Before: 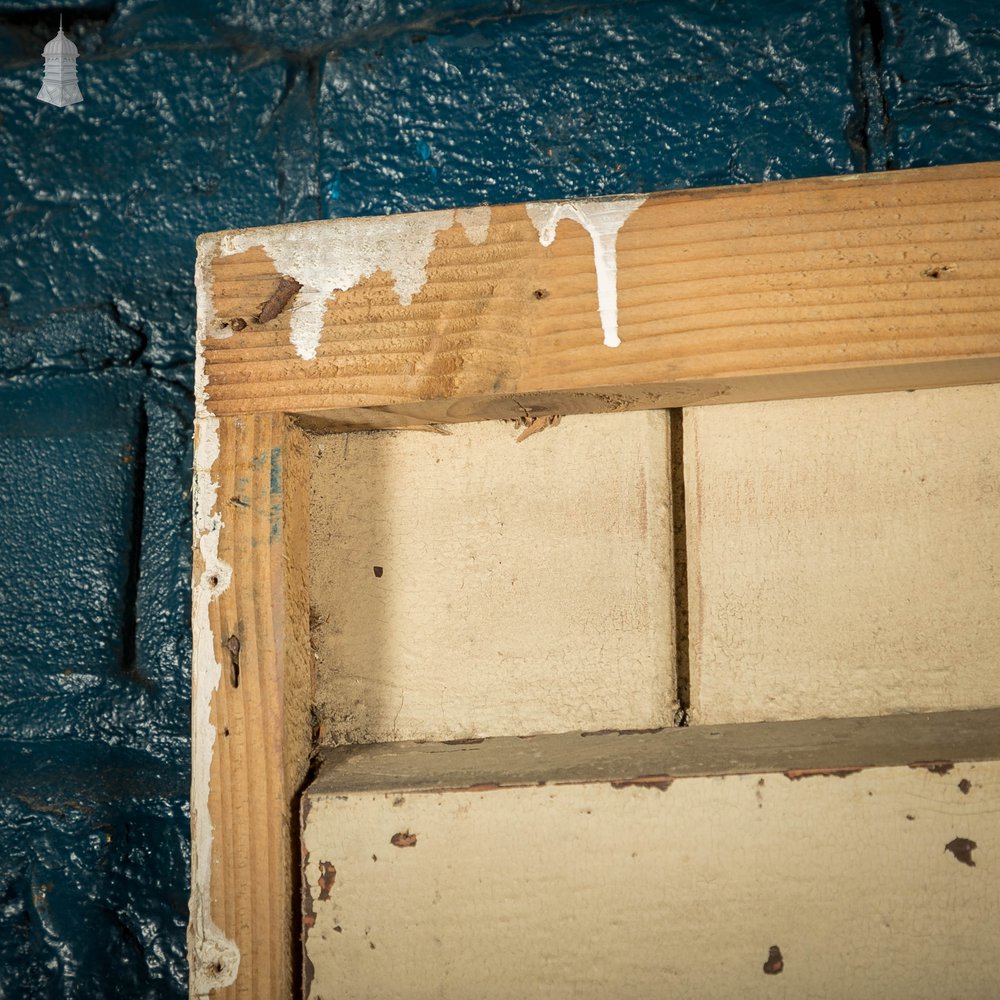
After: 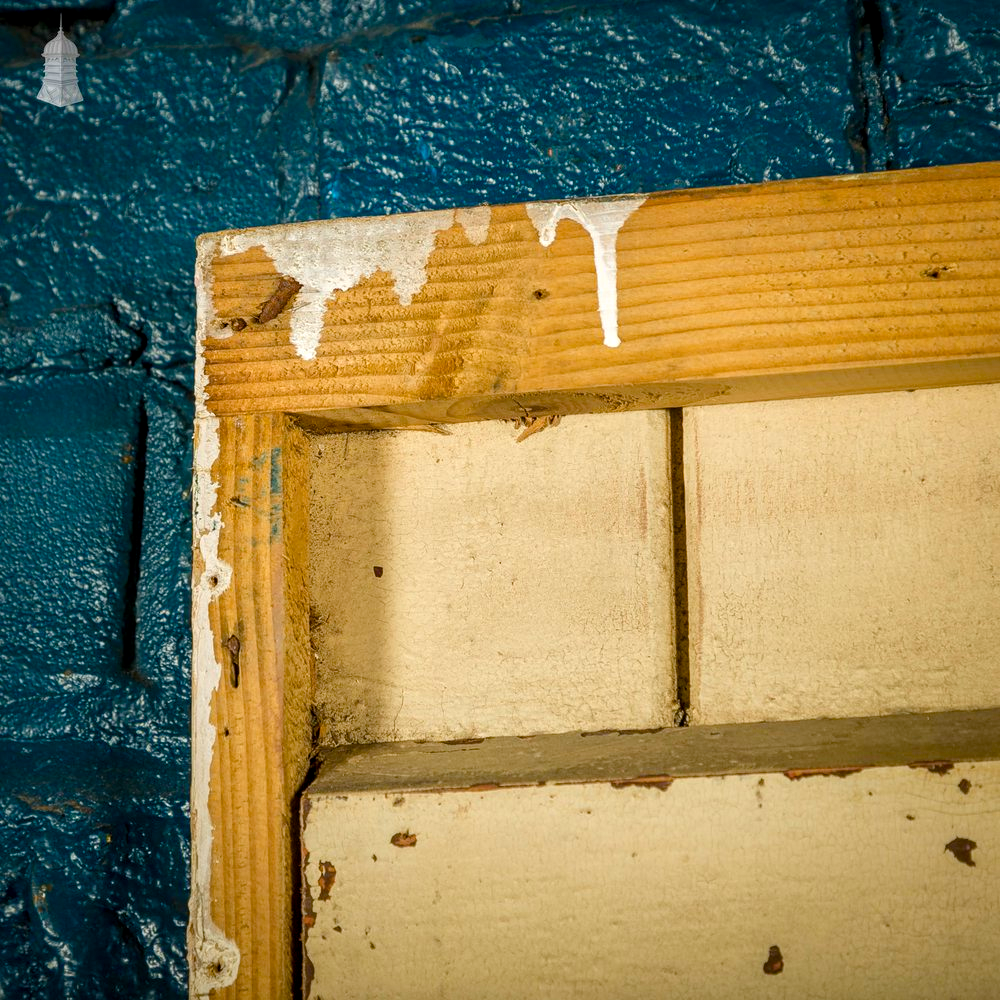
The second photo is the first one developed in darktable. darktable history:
tone equalizer: on, module defaults
local contrast: on, module defaults
color balance rgb: perceptual saturation grading › global saturation 20%, perceptual saturation grading › highlights -25%, perceptual saturation grading › shadows 25%, global vibrance 50%
